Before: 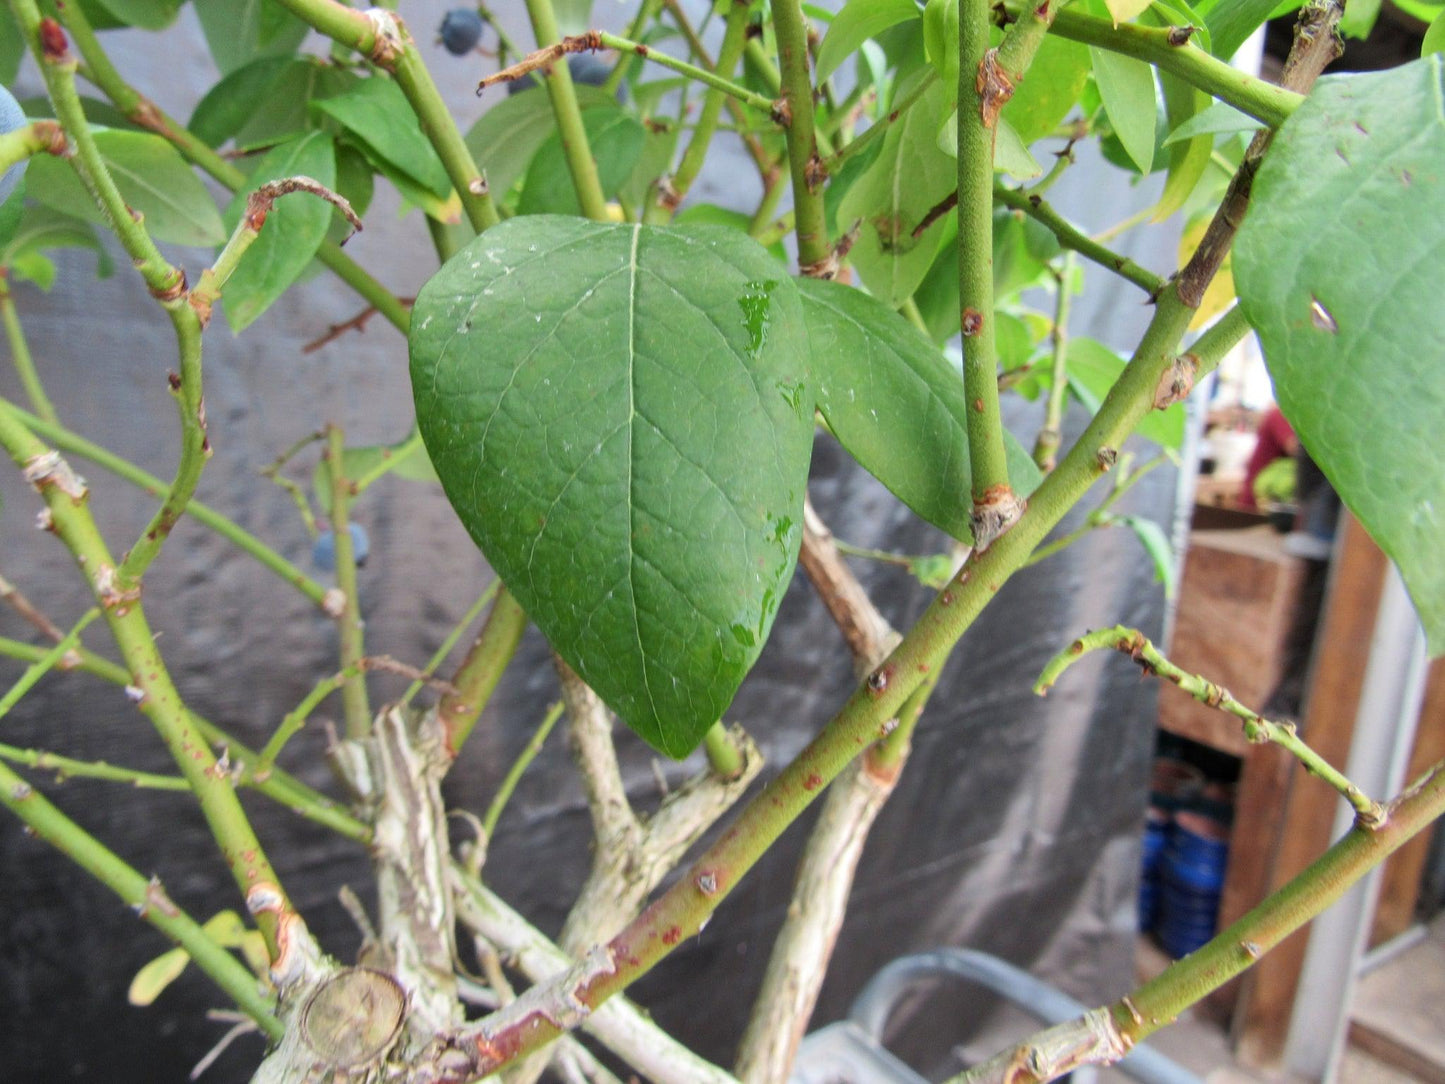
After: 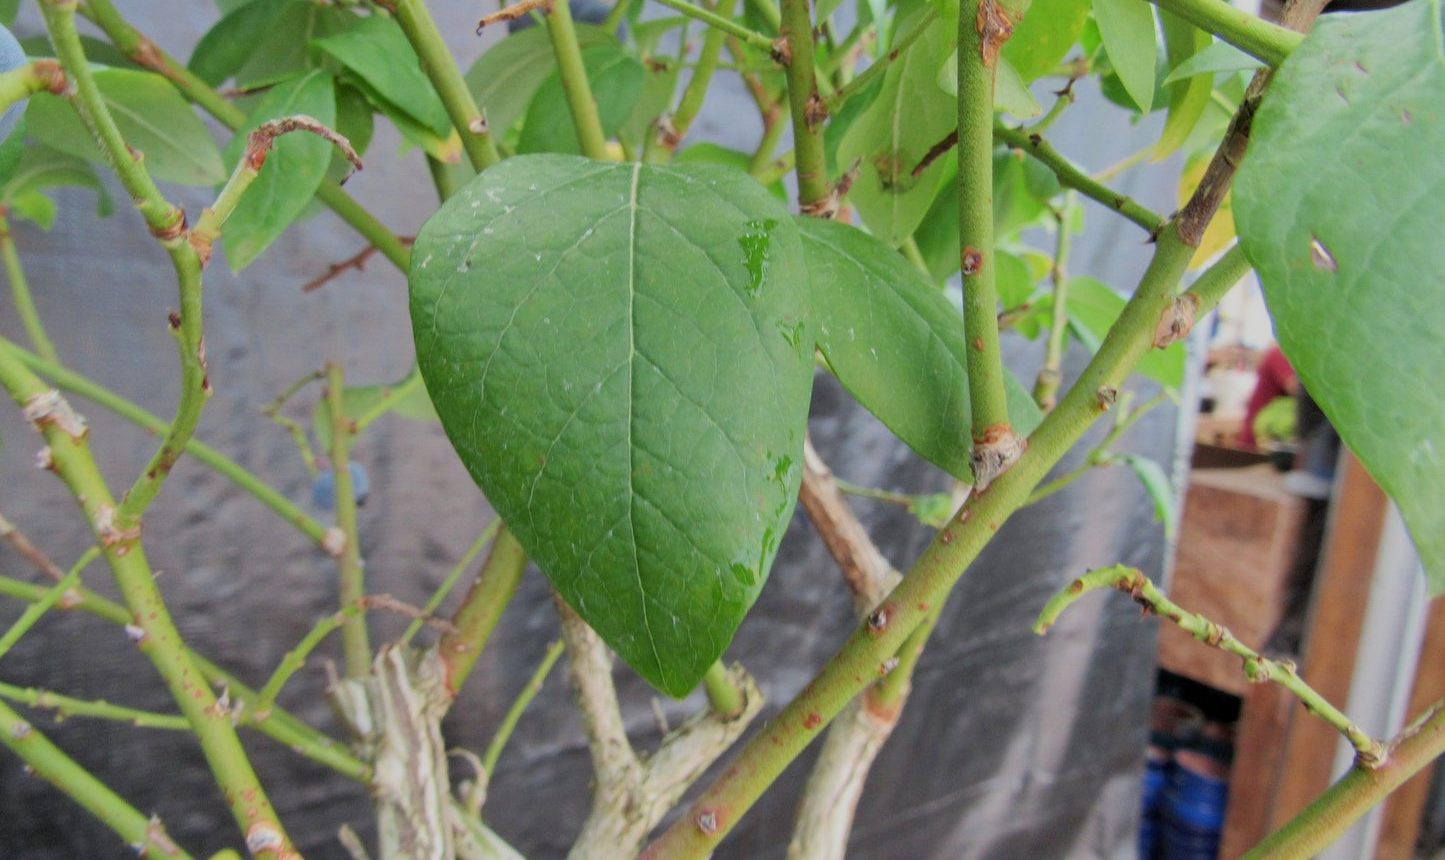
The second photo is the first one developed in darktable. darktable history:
filmic rgb: middle gray luminance 18.42%, black relative exposure -10.5 EV, white relative exposure 3.4 EV, threshold 6 EV, target black luminance 0%, hardness 6.03, latitude 99%, contrast 0.847, shadows ↔ highlights balance 0.505%, add noise in highlights 0, preserve chrominance max RGB, color science v3 (2019), use custom middle-gray values true, iterations of high-quality reconstruction 0, contrast in highlights soft, enable highlight reconstruction true
crop and rotate: top 5.667%, bottom 14.937%
